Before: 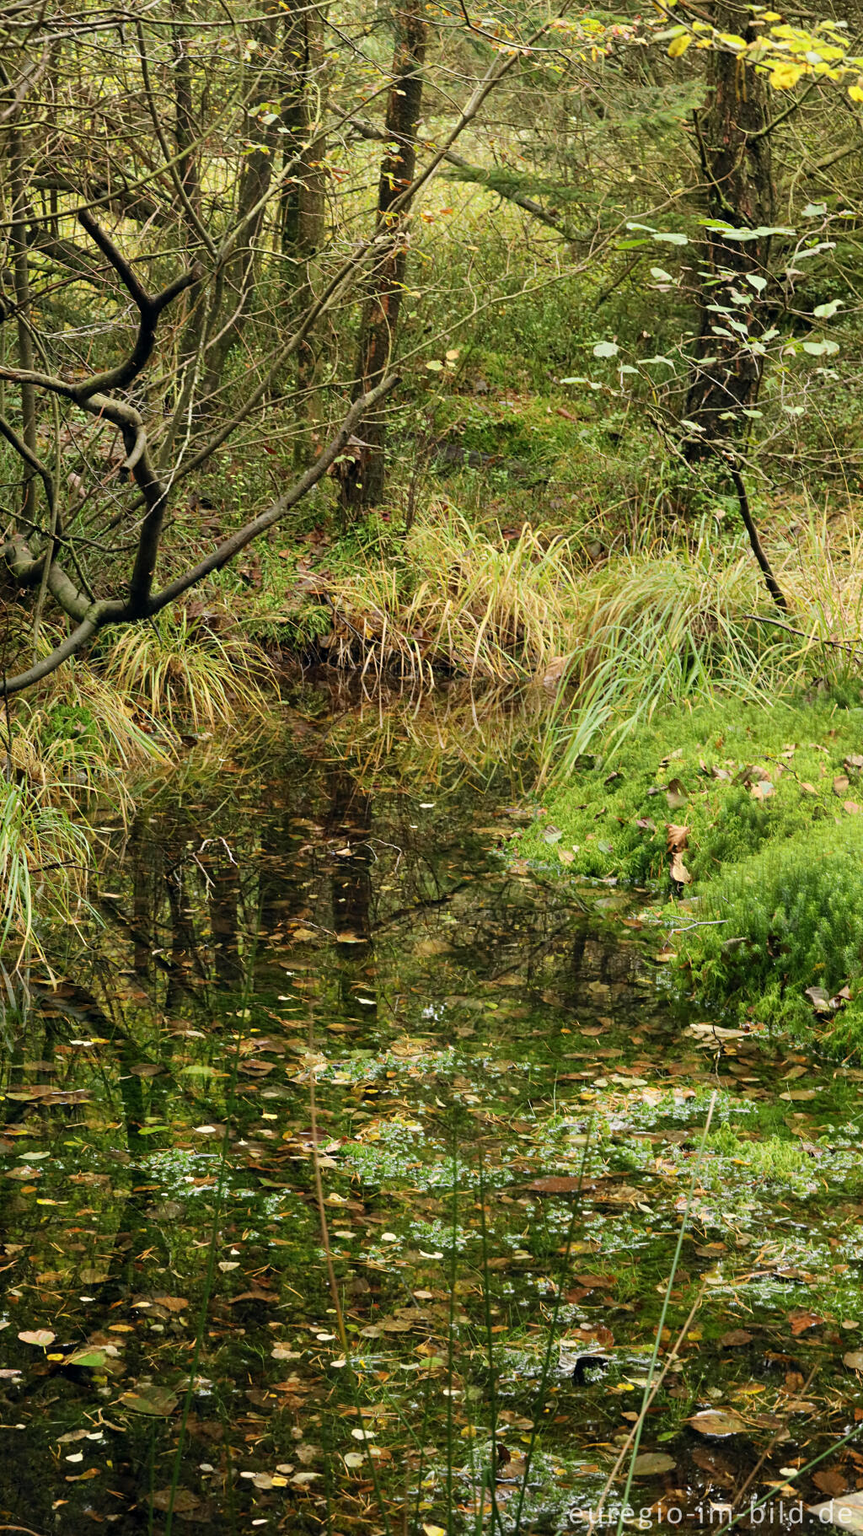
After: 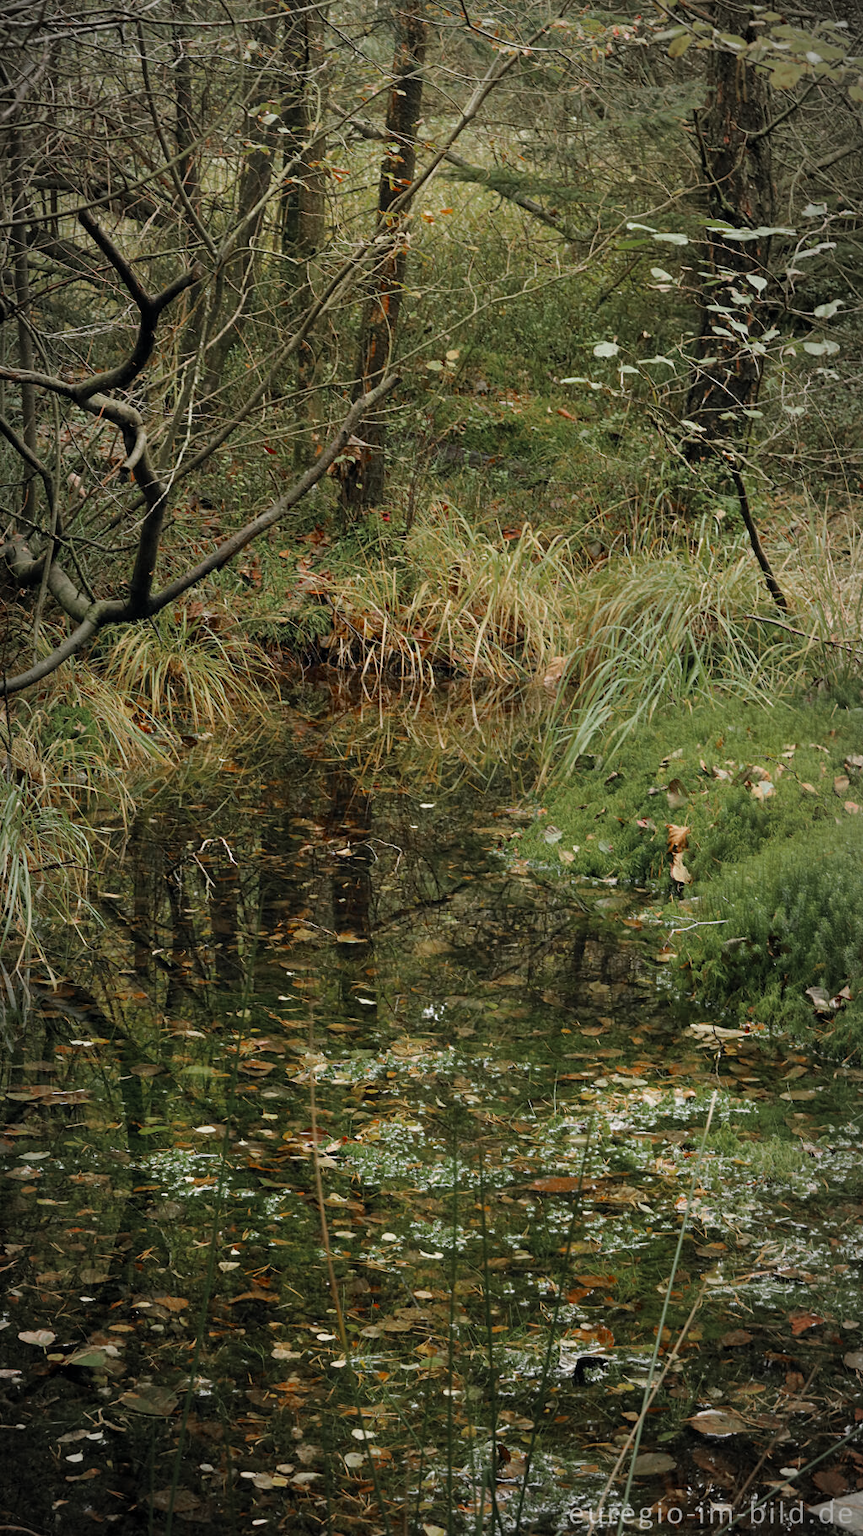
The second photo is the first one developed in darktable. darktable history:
vignetting: fall-off radius 60.25%, automatic ratio true, unbound false
color zones: curves: ch0 [(0, 0.48) (0.209, 0.398) (0.305, 0.332) (0.429, 0.493) (0.571, 0.5) (0.714, 0.5) (0.857, 0.5) (1, 0.48)]; ch1 [(0, 0.736) (0.143, 0.625) (0.225, 0.371) (0.429, 0.256) (0.571, 0.241) (0.714, 0.213) (0.857, 0.48) (1, 0.736)]; ch2 [(0, 0.448) (0.143, 0.498) (0.286, 0.5) (0.429, 0.5) (0.571, 0.5) (0.714, 0.5) (0.857, 0.5) (1, 0.448)]
